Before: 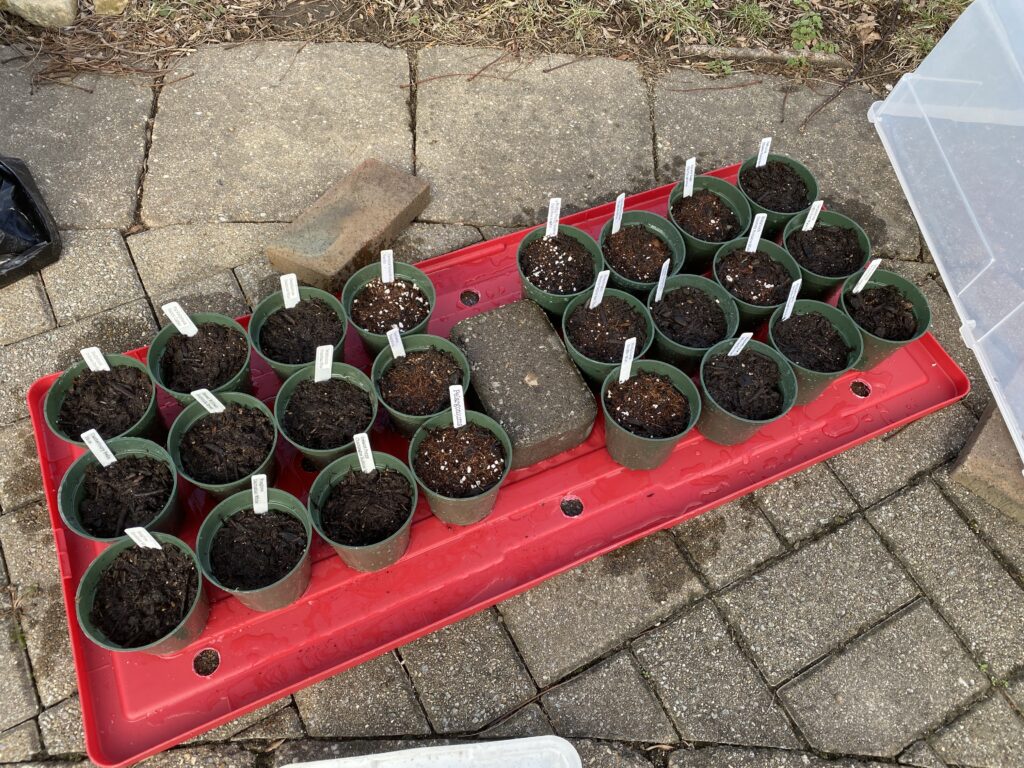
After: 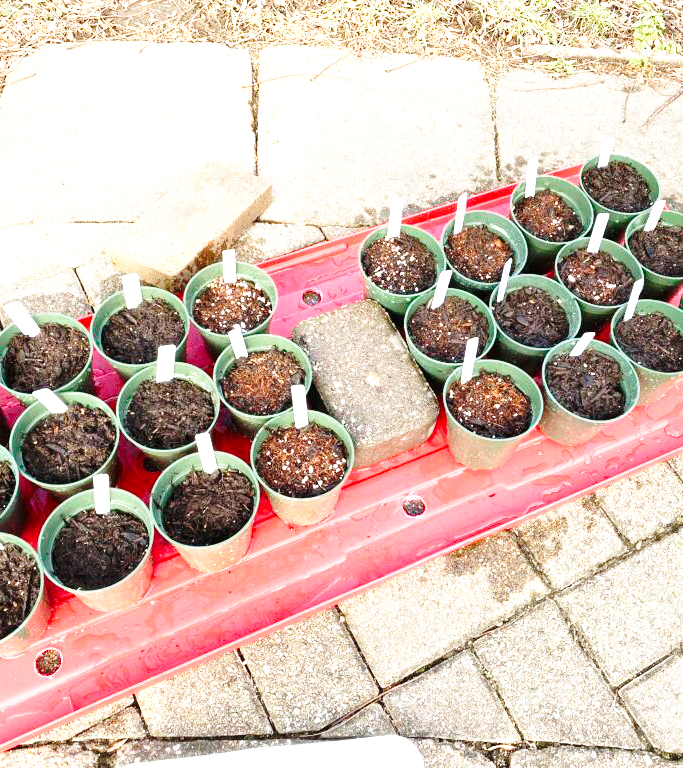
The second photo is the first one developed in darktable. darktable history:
crop and rotate: left 15.446%, right 17.836%
base curve: curves: ch0 [(0, 0) (0.036, 0.037) (0.121, 0.228) (0.46, 0.76) (0.859, 0.983) (1, 1)], preserve colors none
exposure: black level correction 0, exposure 1.75 EV, compensate exposure bias true, compensate highlight preservation false
